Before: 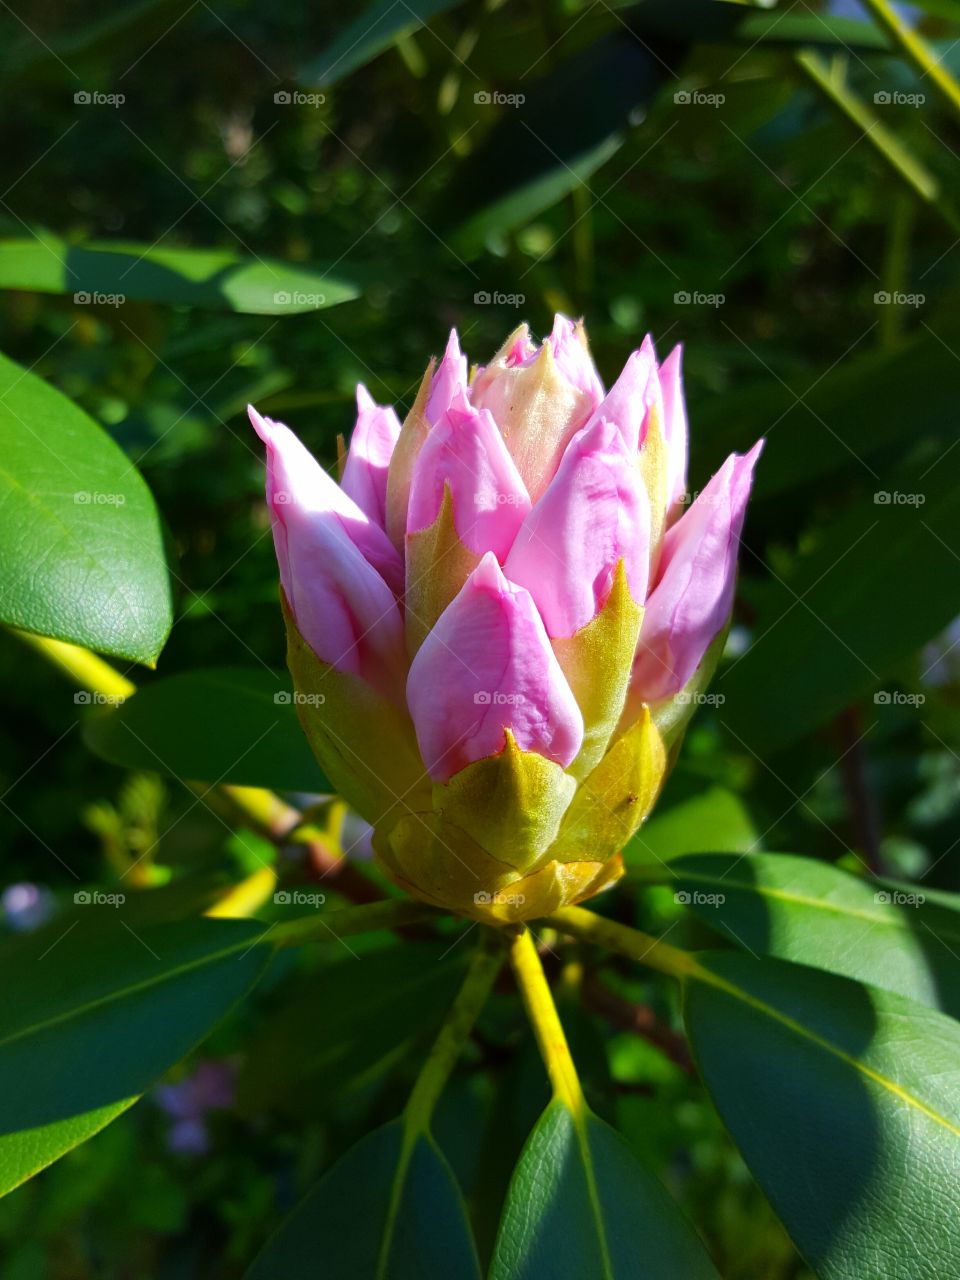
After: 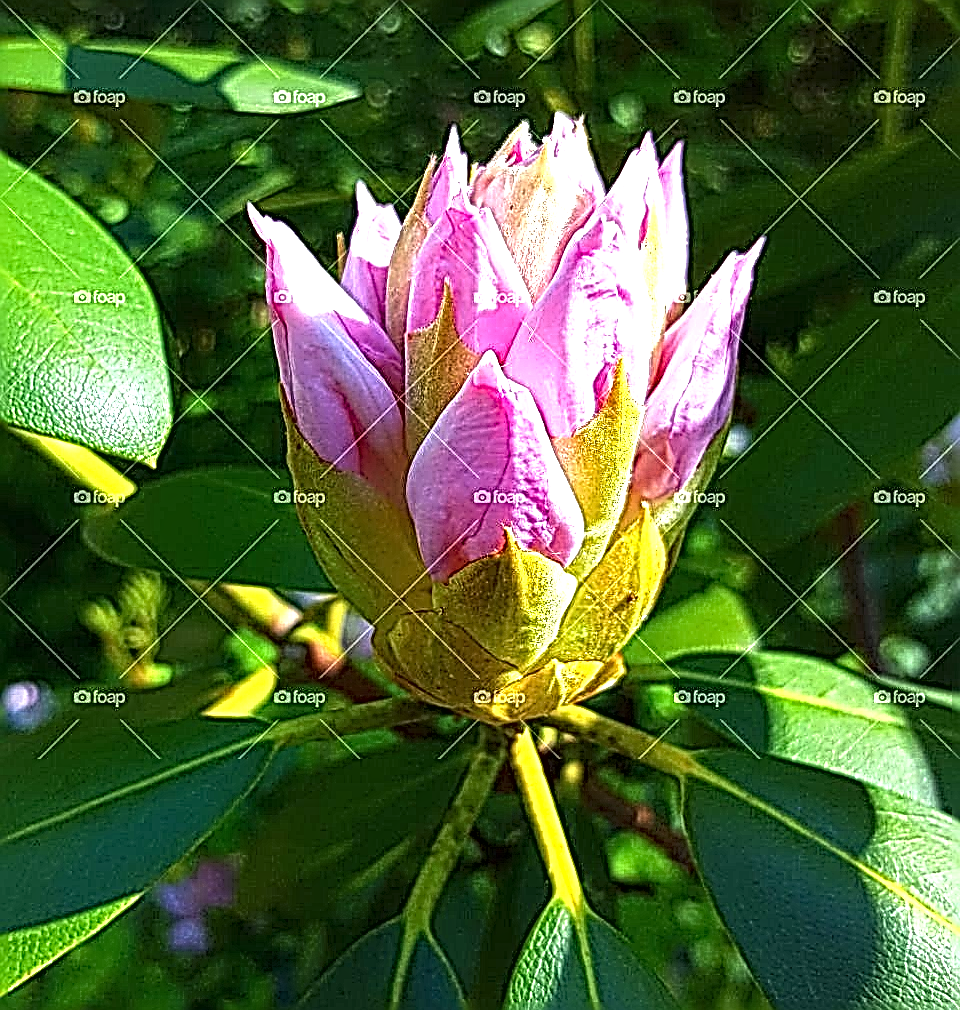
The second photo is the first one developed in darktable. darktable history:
local contrast: mode bilateral grid, contrast 20, coarseness 3, detail 299%, midtone range 0.2
exposure: black level correction 0, exposure 0.892 EV, compensate highlight preservation false
crop and rotate: top 15.731%, bottom 5.315%
sharpen: radius 3.188, amount 1.743
